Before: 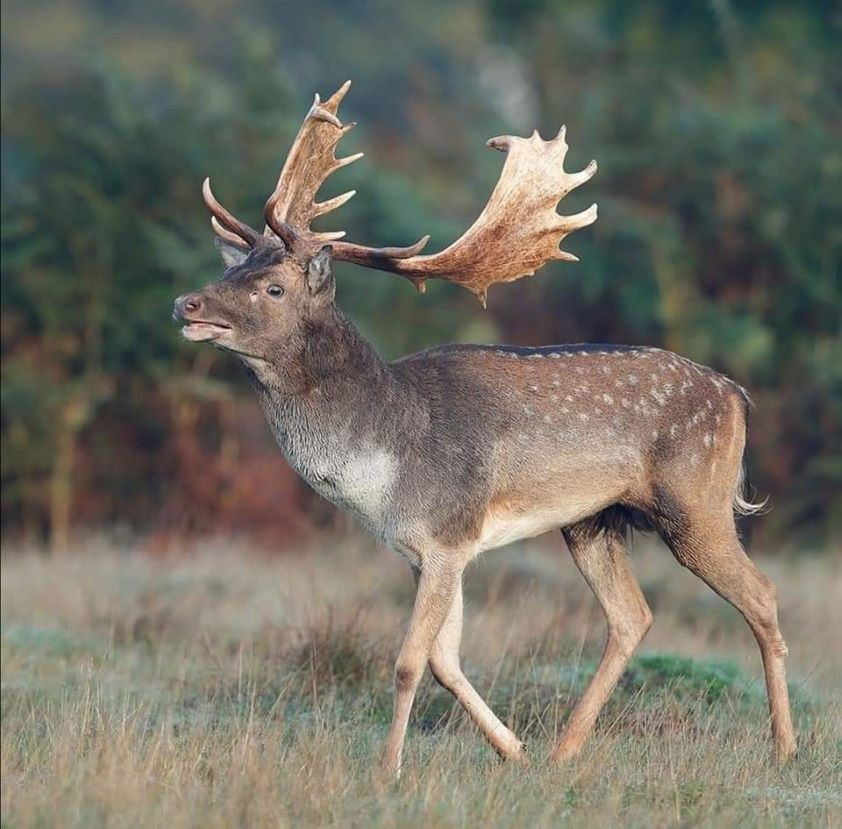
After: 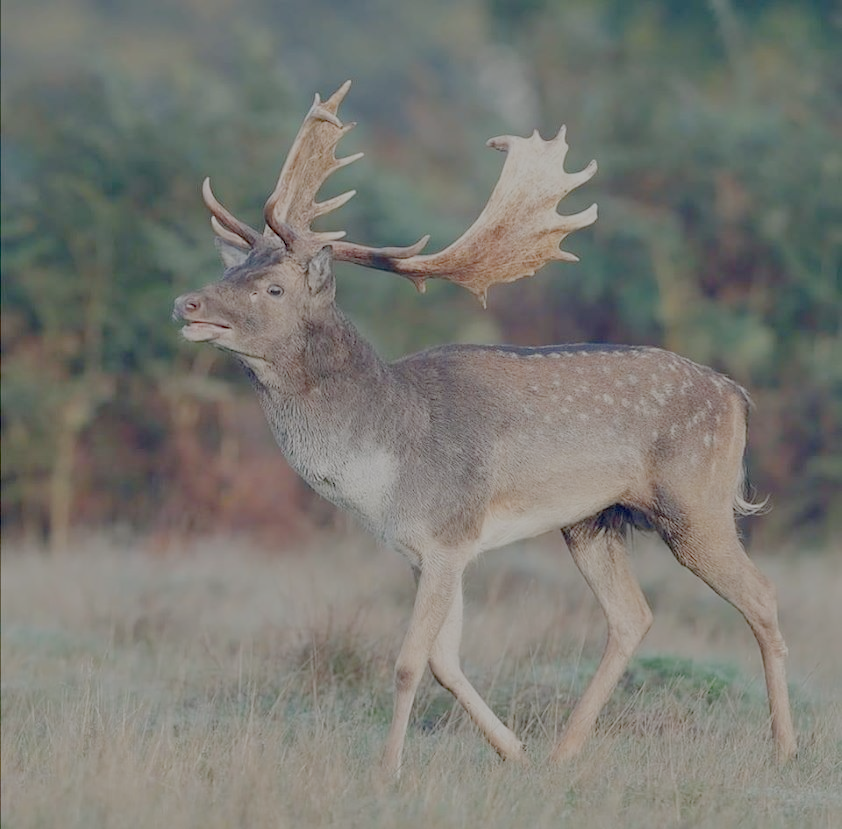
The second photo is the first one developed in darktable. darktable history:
exposure: exposure 0.496 EV, compensate highlight preservation false
filmic rgb: white relative exposure 8 EV, threshold 3 EV, structure ↔ texture 100%, target black luminance 0%, hardness 2.44, latitude 76.53%, contrast 0.562, shadows ↔ highlights balance 0%, preserve chrominance no, color science v4 (2020), iterations of high-quality reconstruction 10, type of noise poissonian, enable highlight reconstruction true
